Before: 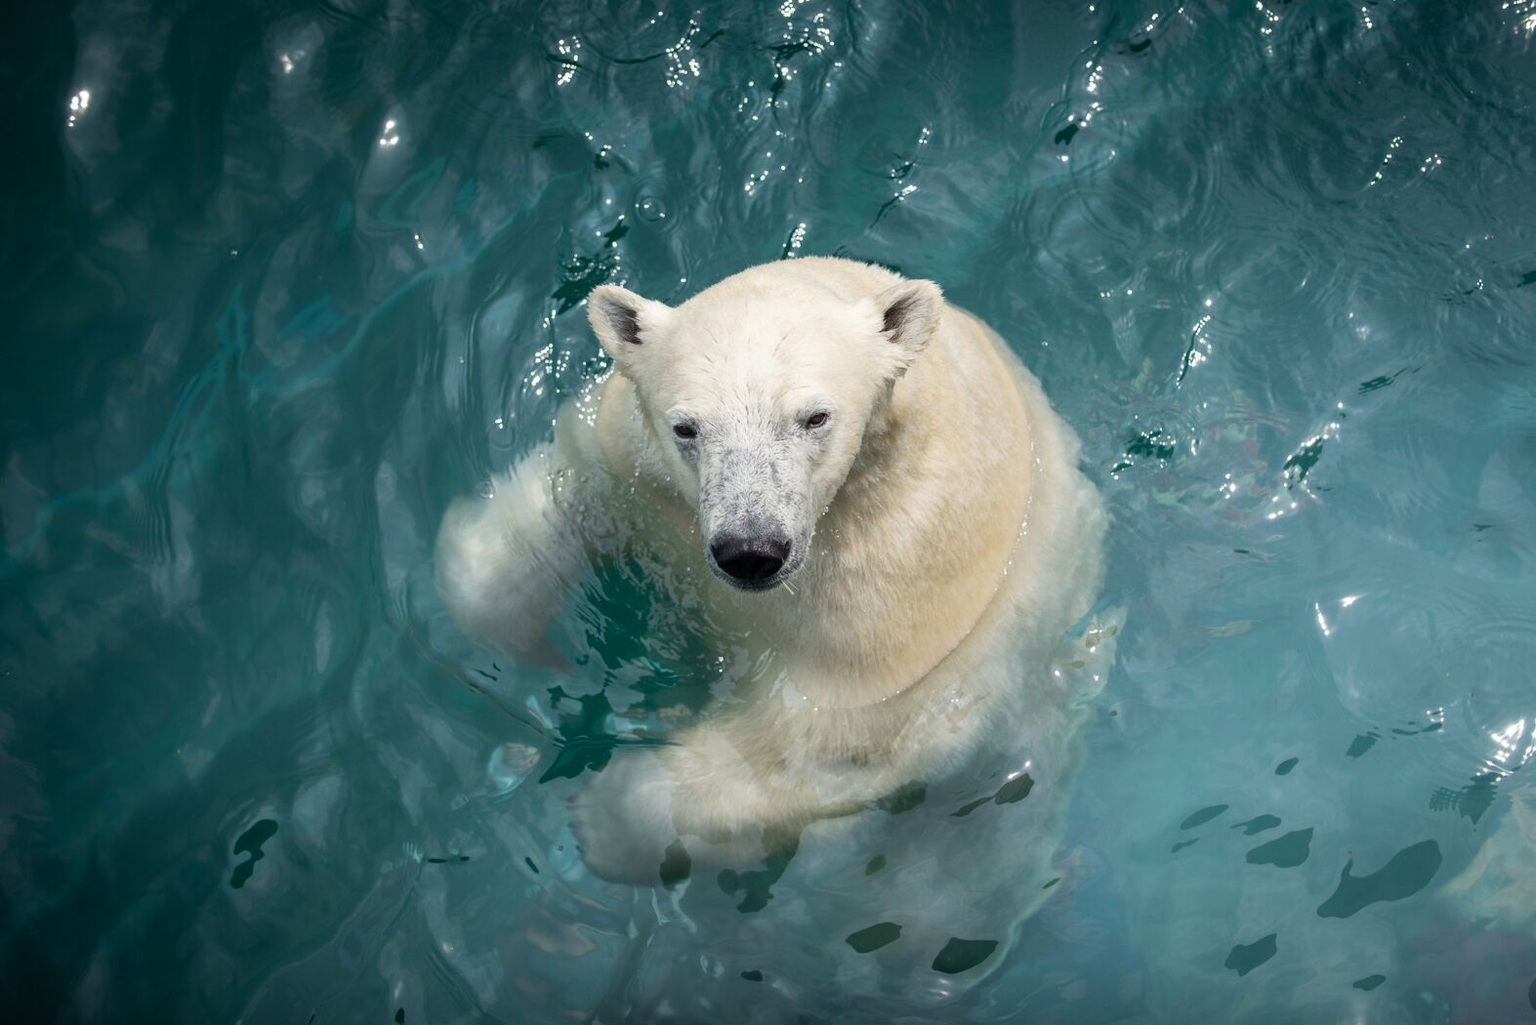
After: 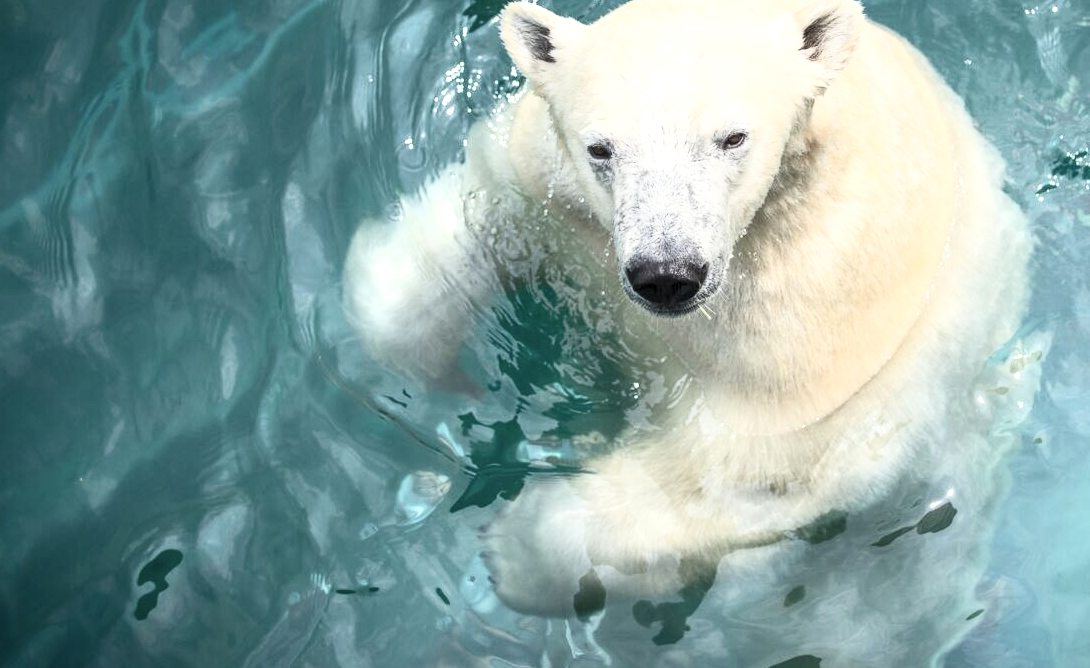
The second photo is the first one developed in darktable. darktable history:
contrast brightness saturation: contrast 0.39, brightness 0.53
local contrast: detail 130%
crop: left 6.488%, top 27.668%, right 24.183%, bottom 8.656%
